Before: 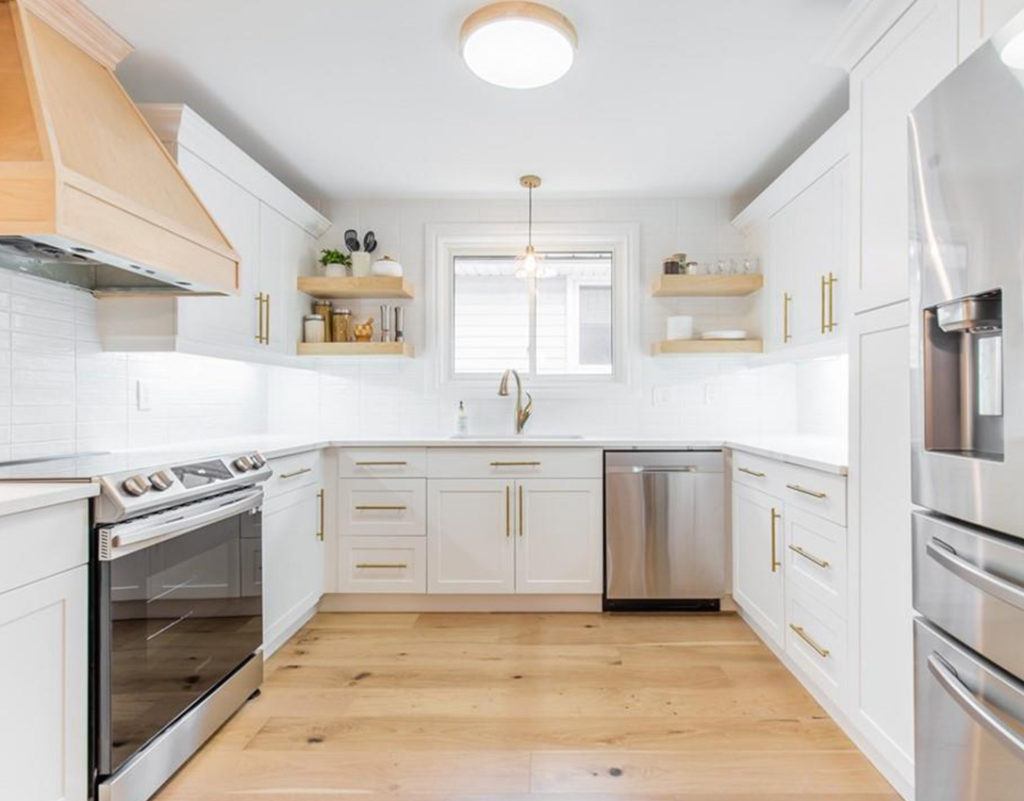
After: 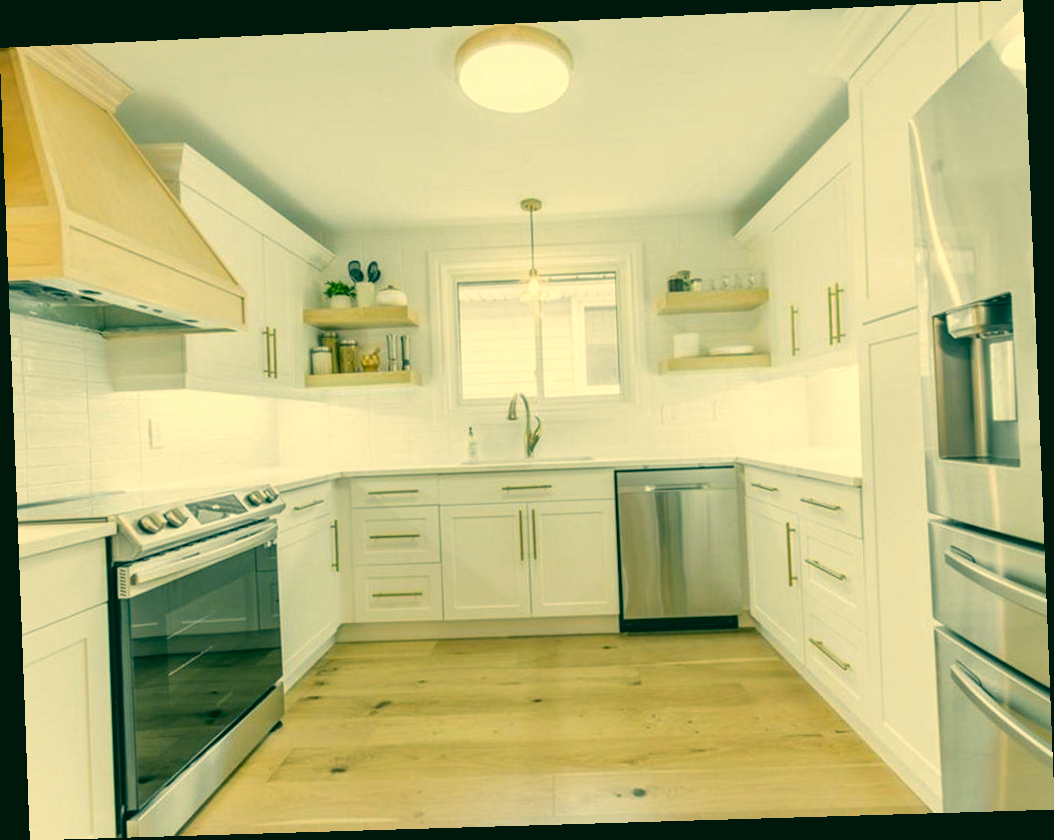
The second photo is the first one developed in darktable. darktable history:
rotate and perspective: rotation -2.22°, lens shift (horizontal) -0.022, automatic cropping off
color correction: highlights a* 1.83, highlights b* 34.02, shadows a* -36.68, shadows b* -5.48
